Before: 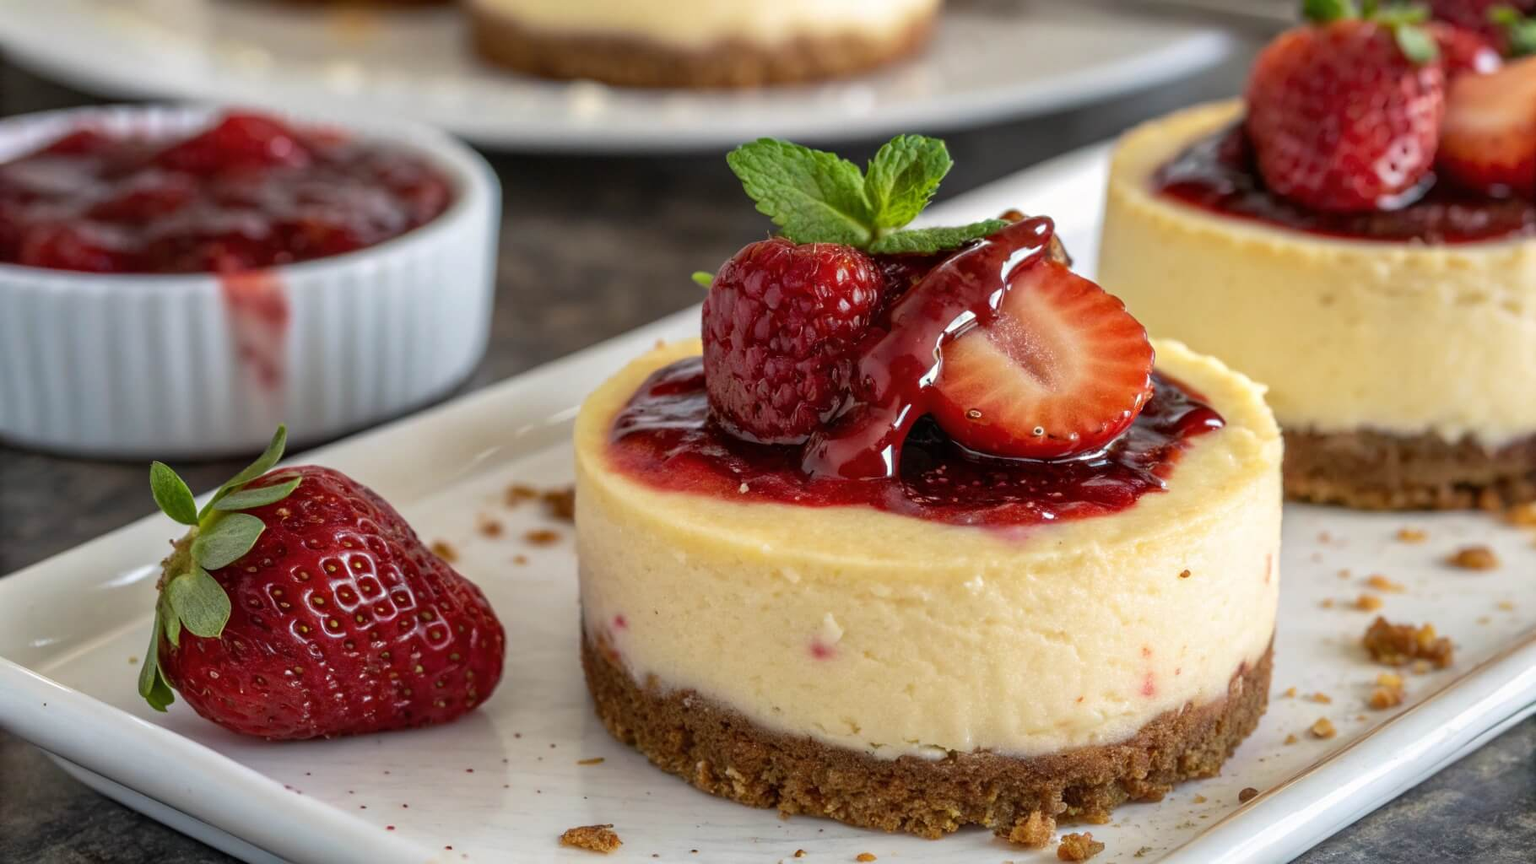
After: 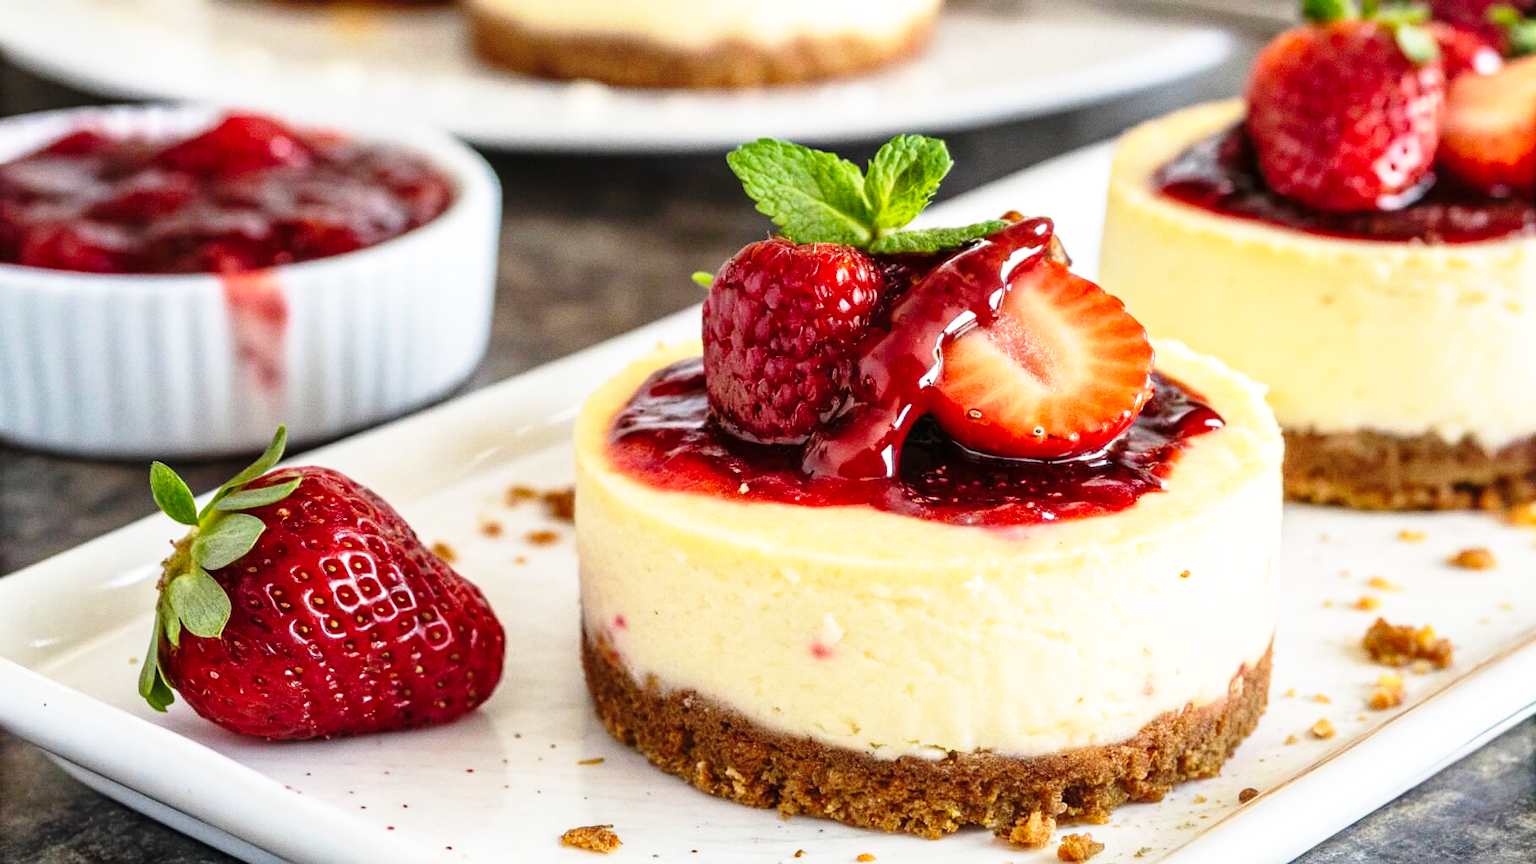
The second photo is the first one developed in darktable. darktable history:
grain: coarseness 0.09 ISO
base curve: curves: ch0 [(0, 0) (0.026, 0.03) (0.109, 0.232) (0.351, 0.748) (0.669, 0.968) (1, 1)], preserve colors none
